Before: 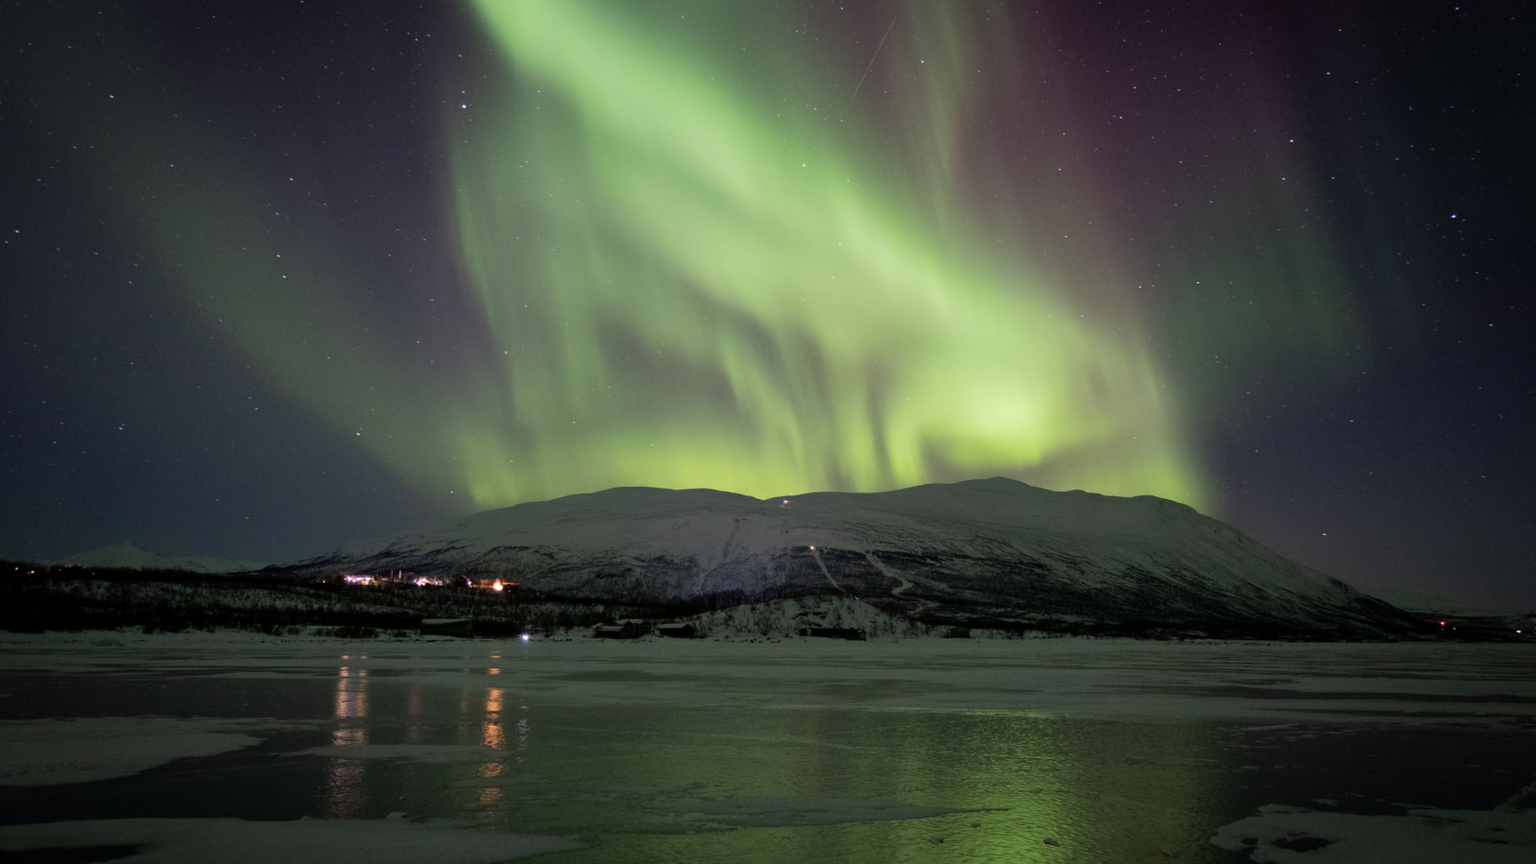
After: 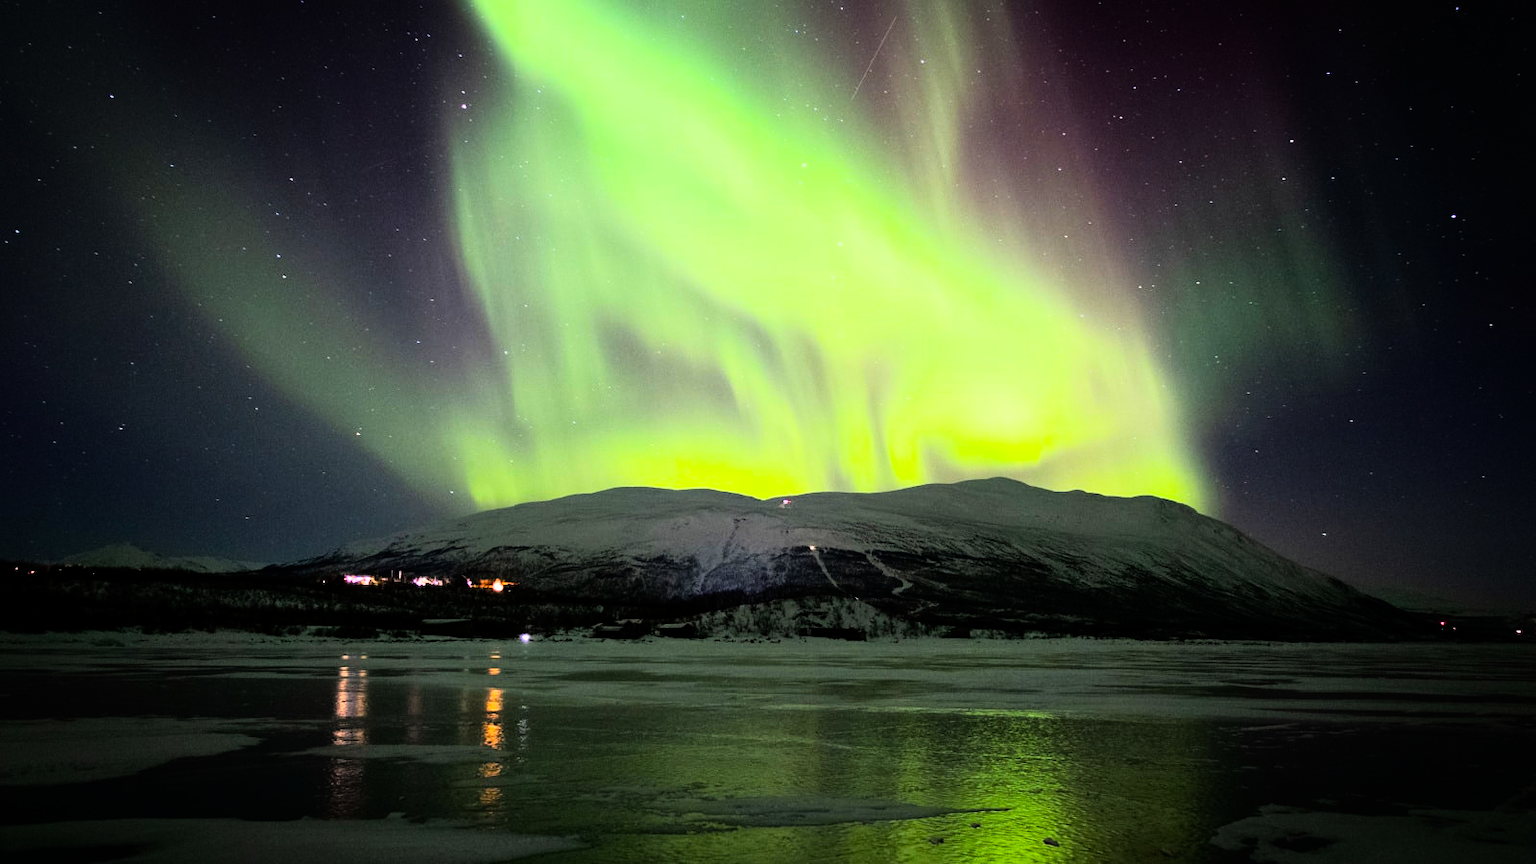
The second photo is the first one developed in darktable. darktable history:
rgb curve: curves: ch0 [(0, 0) (0.21, 0.15) (0.24, 0.21) (0.5, 0.75) (0.75, 0.96) (0.89, 0.99) (1, 1)]; ch1 [(0, 0.02) (0.21, 0.13) (0.25, 0.2) (0.5, 0.67) (0.75, 0.9) (0.89, 0.97) (1, 1)]; ch2 [(0, 0.02) (0.21, 0.13) (0.25, 0.2) (0.5, 0.67) (0.75, 0.9) (0.89, 0.97) (1, 1)], compensate middle gray true
color balance rgb: linear chroma grading › global chroma 15%, perceptual saturation grading › global saturation 30%
